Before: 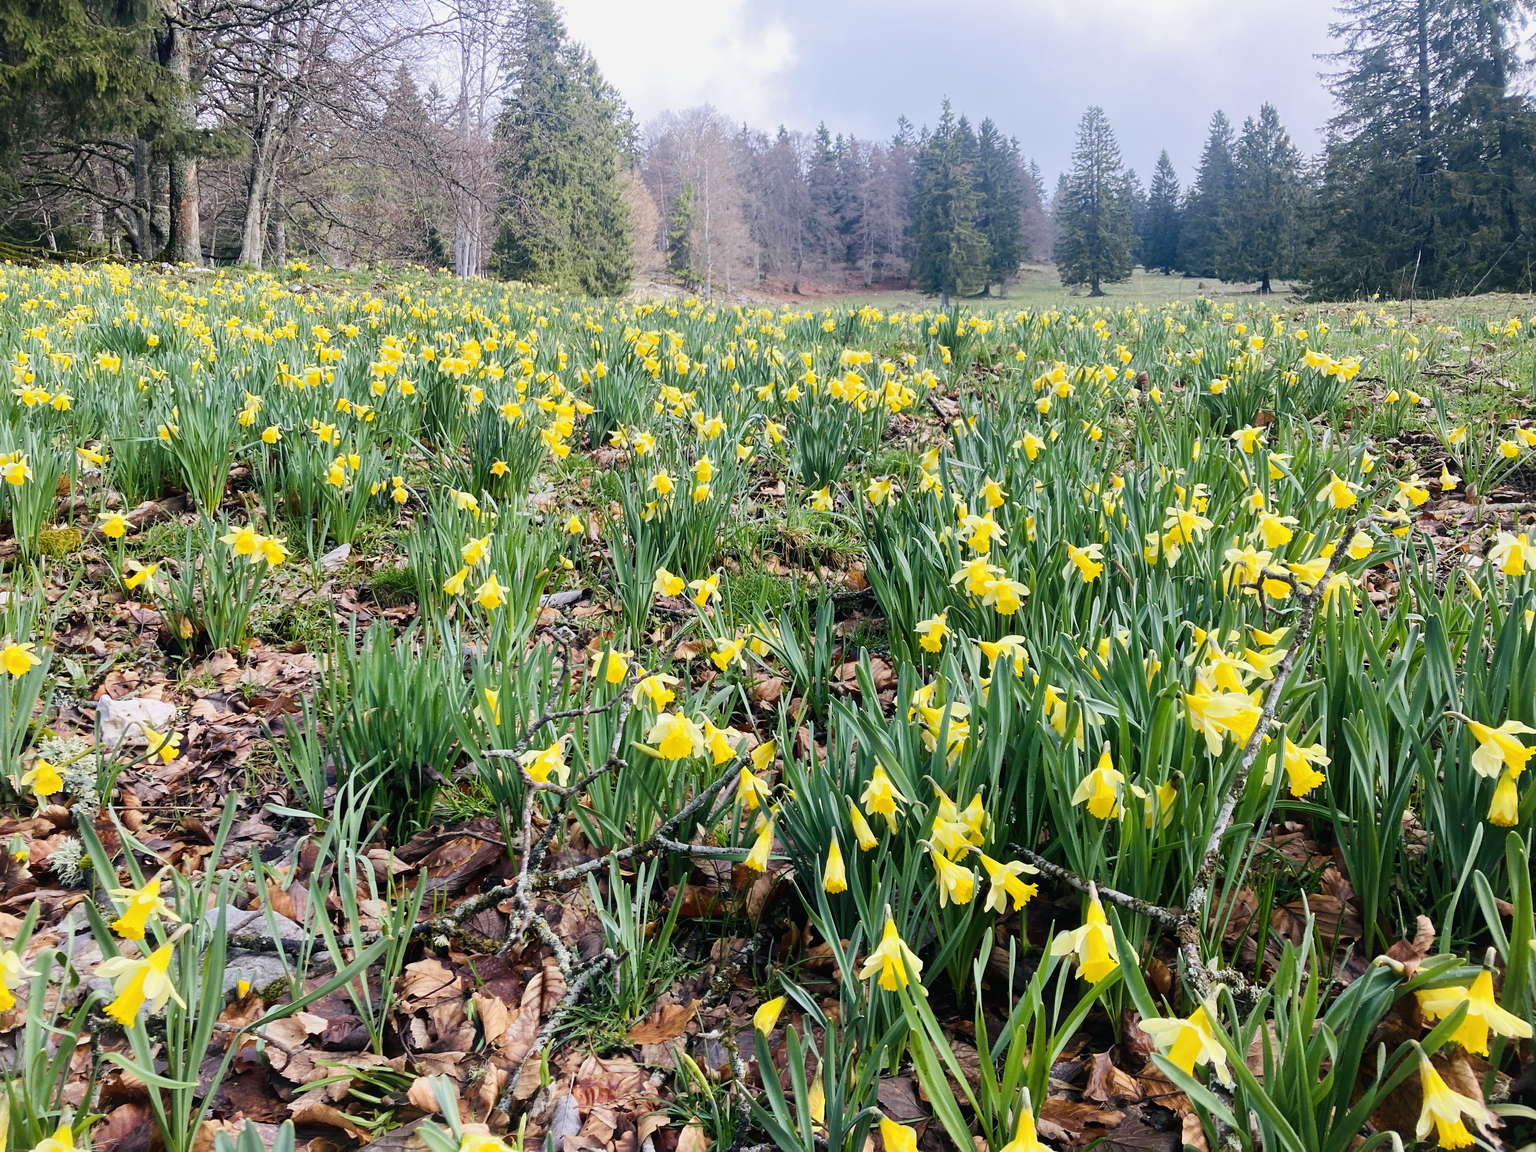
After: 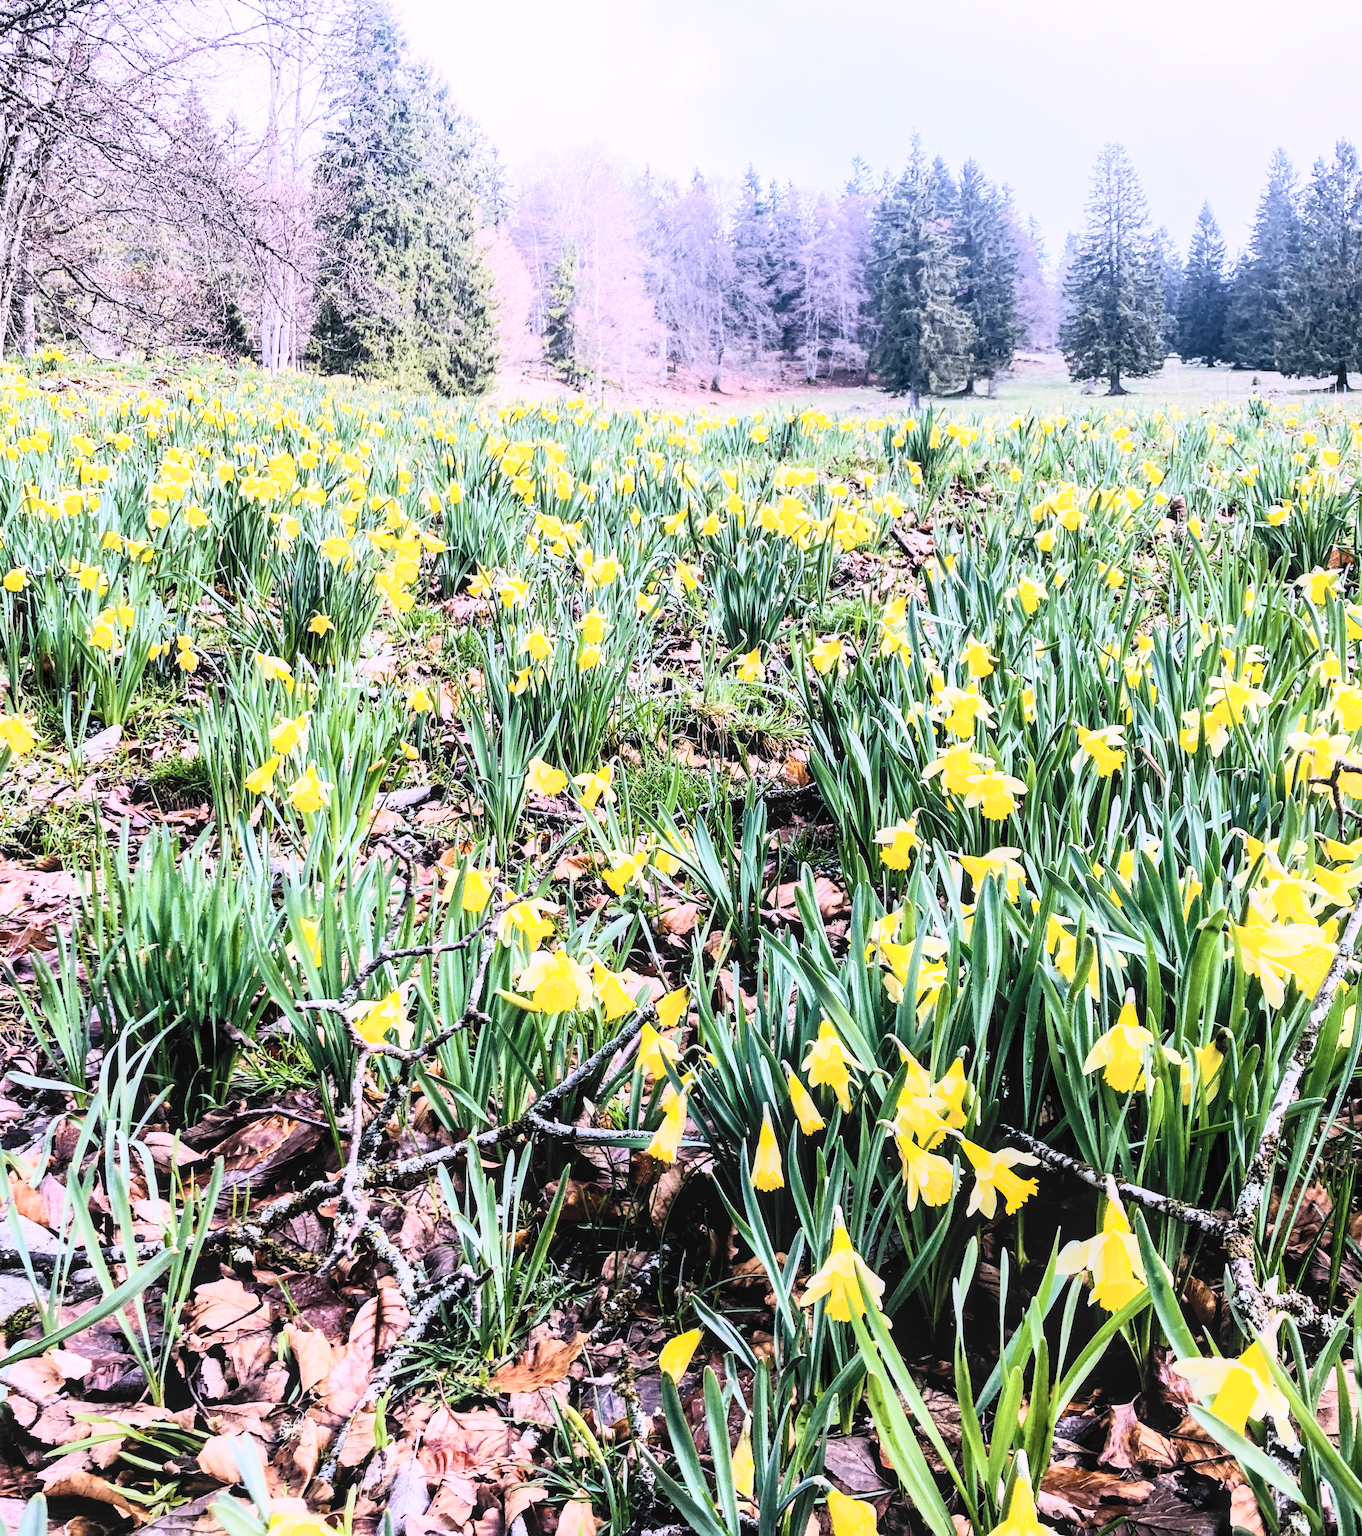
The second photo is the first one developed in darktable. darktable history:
white balance: red 1.042, blue 1.17
filmic rgb: black relative exposure -5 EV, white relative exposure 3.5 EV, hardness 3.19, contrast 1.4, highlights saturation mix -30%
crop: left 16.899%, right 16.556%
contrast brightness saturation: contrast 0.39, brightness 0.53
local contrast: on, module defaults
